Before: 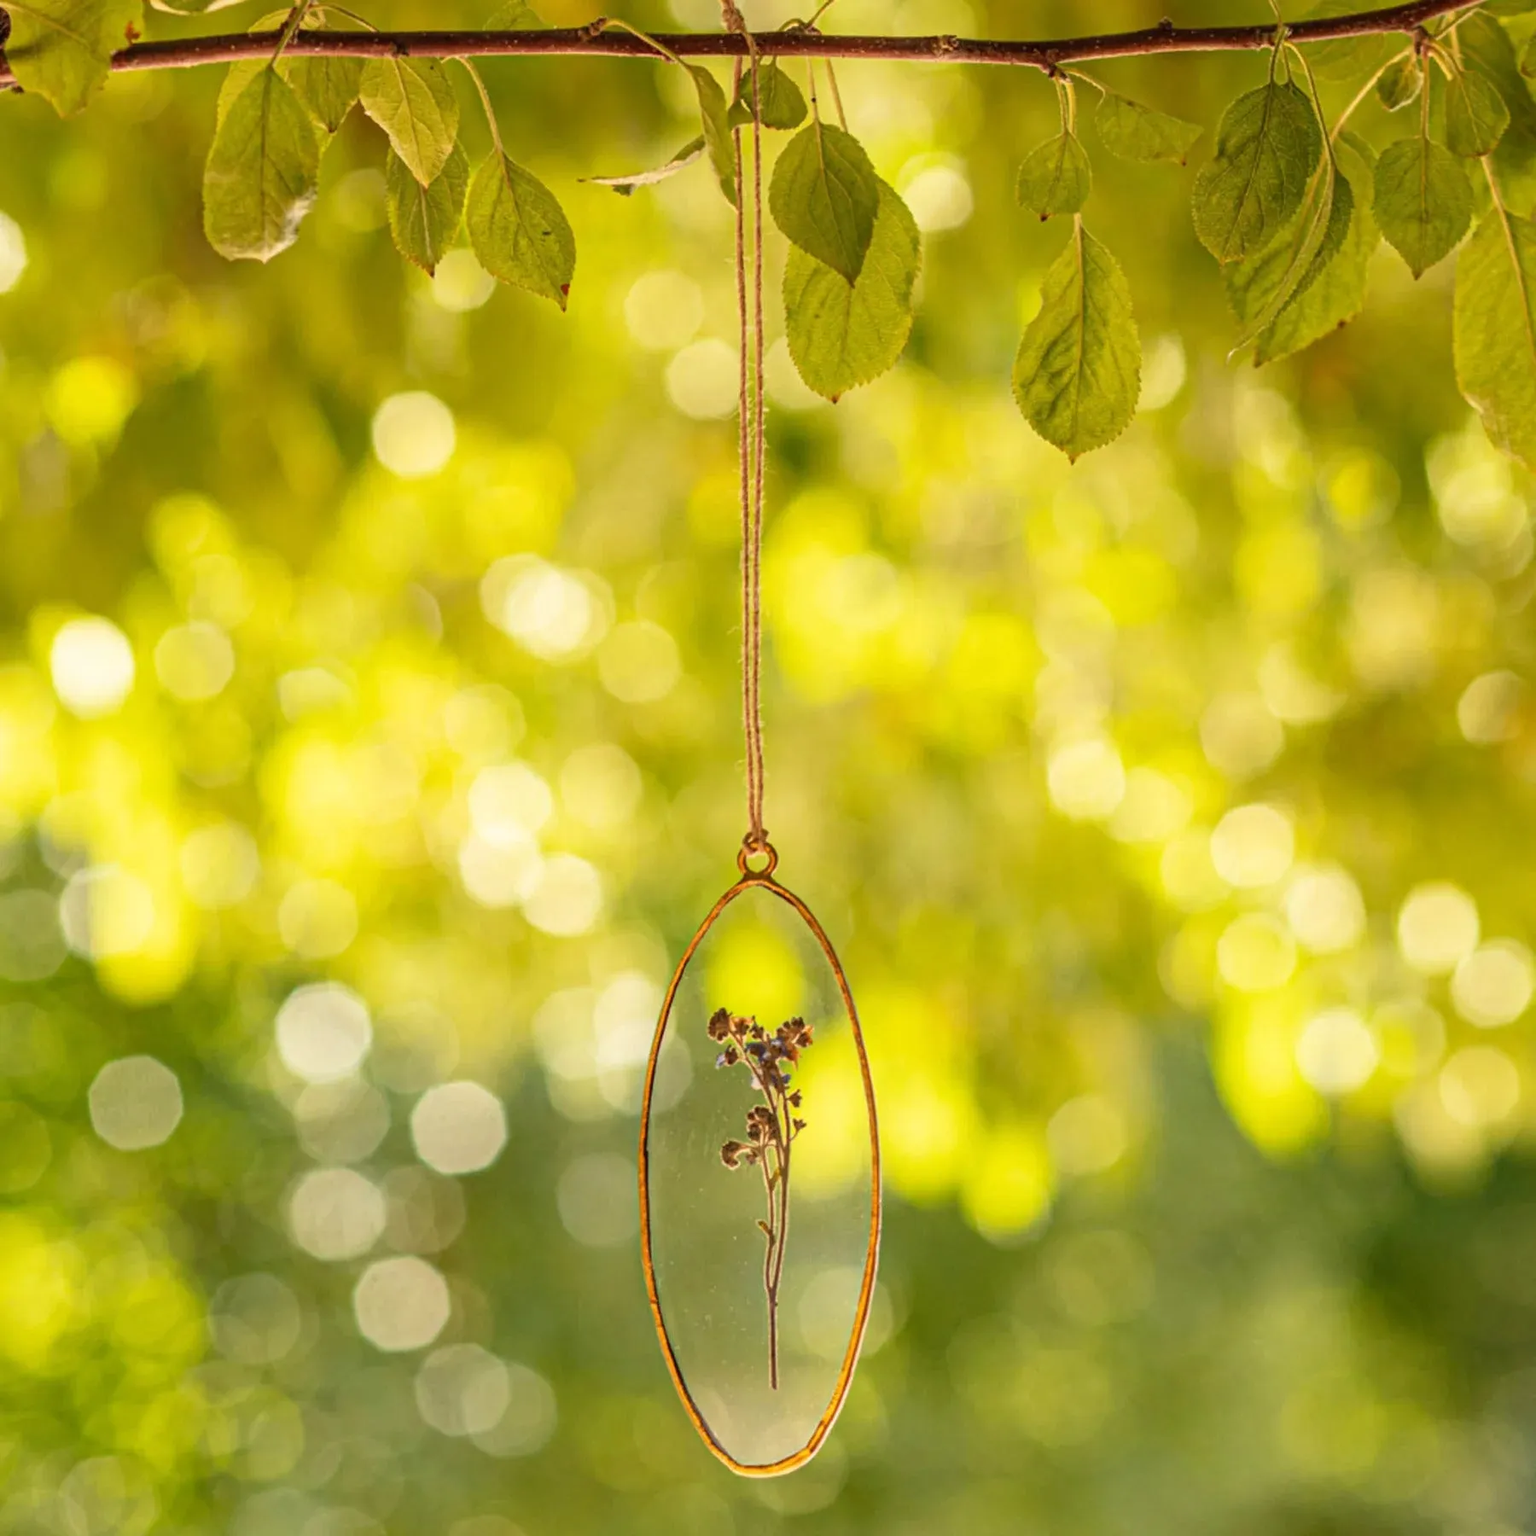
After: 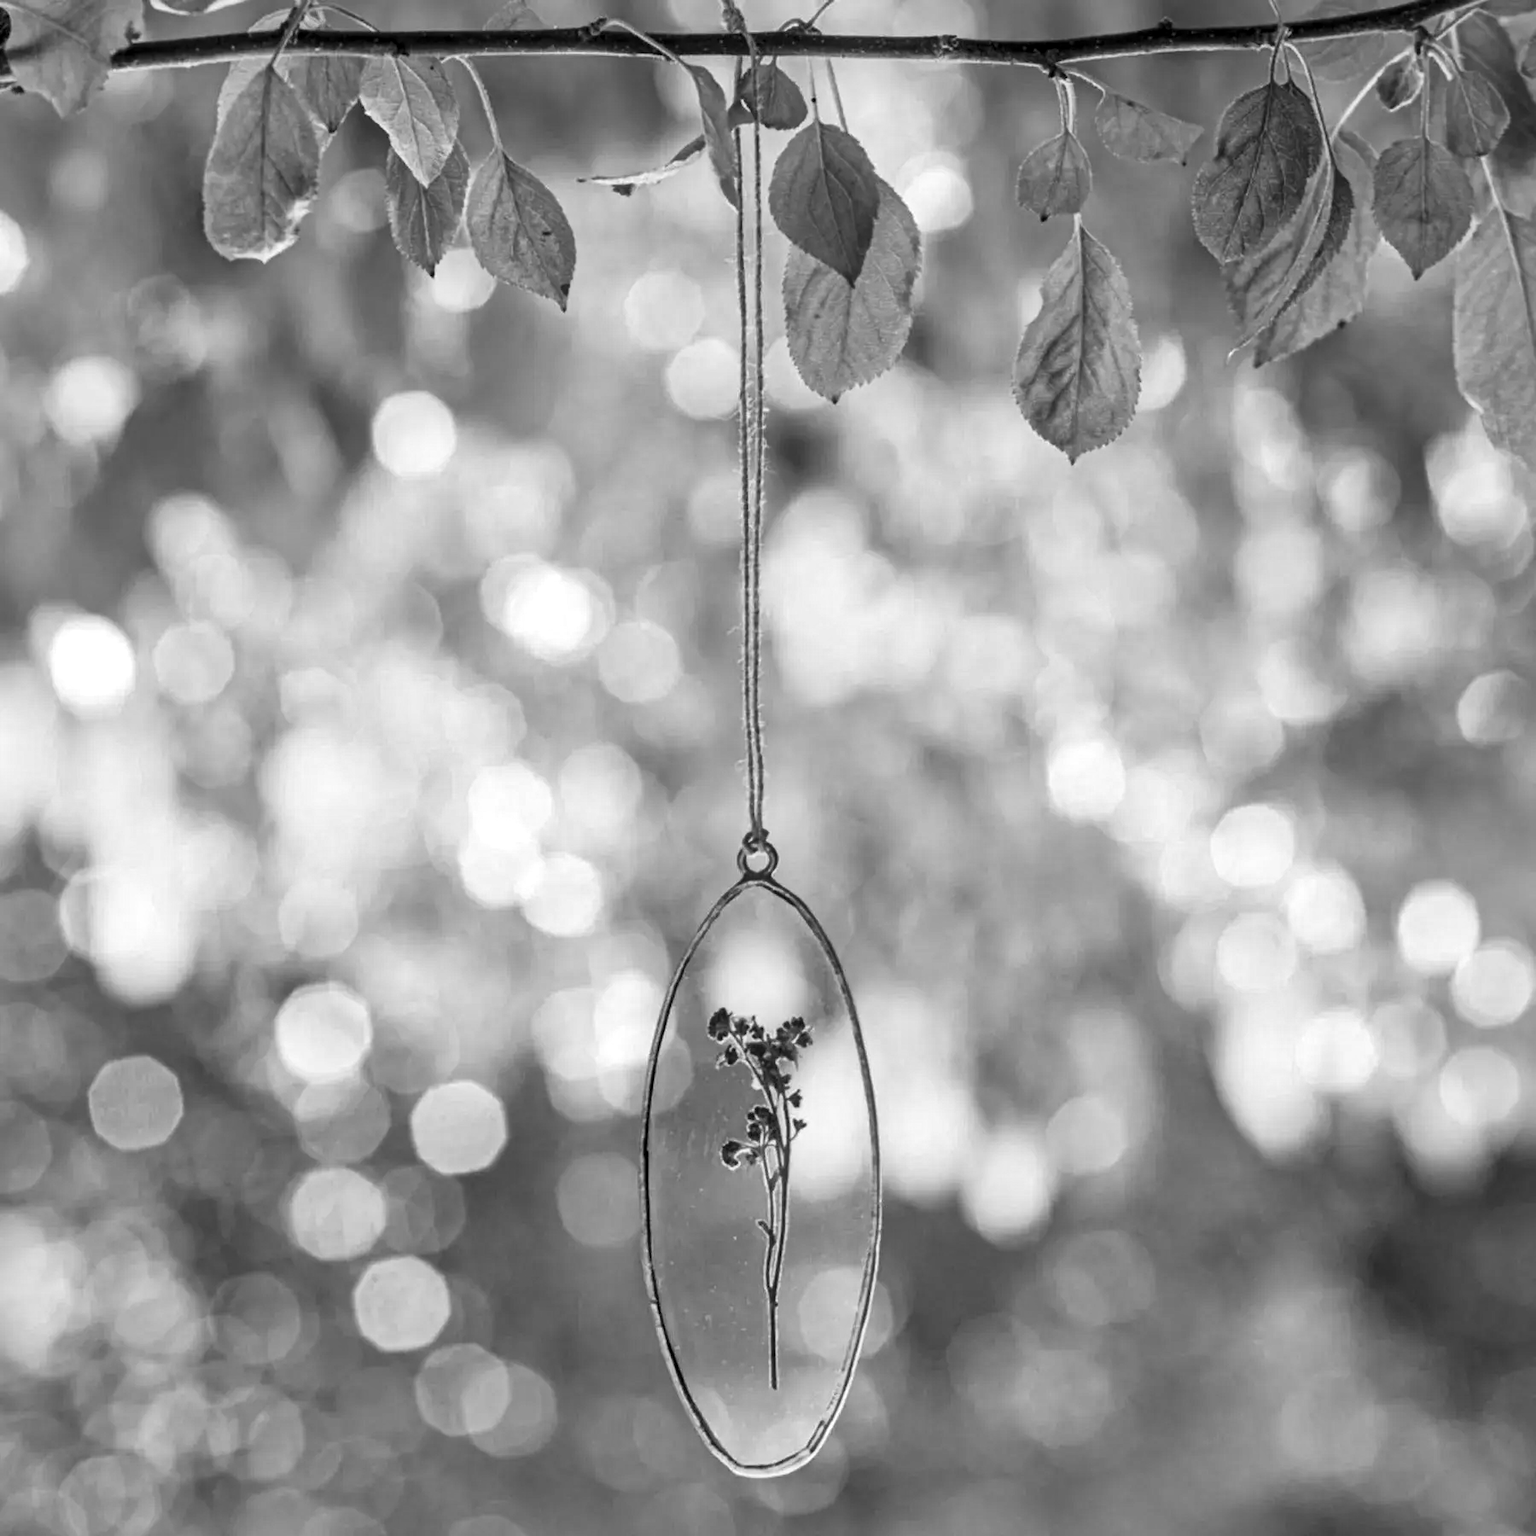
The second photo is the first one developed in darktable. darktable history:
white balance: red 1.05, blue 1.072
contrast brightness saturation: brightness -0.09
local contrast: mode bilateral grid, contrast 50, coarseness 50, detail 150%, midtone range 0.2
monochrome: on, module defaults
